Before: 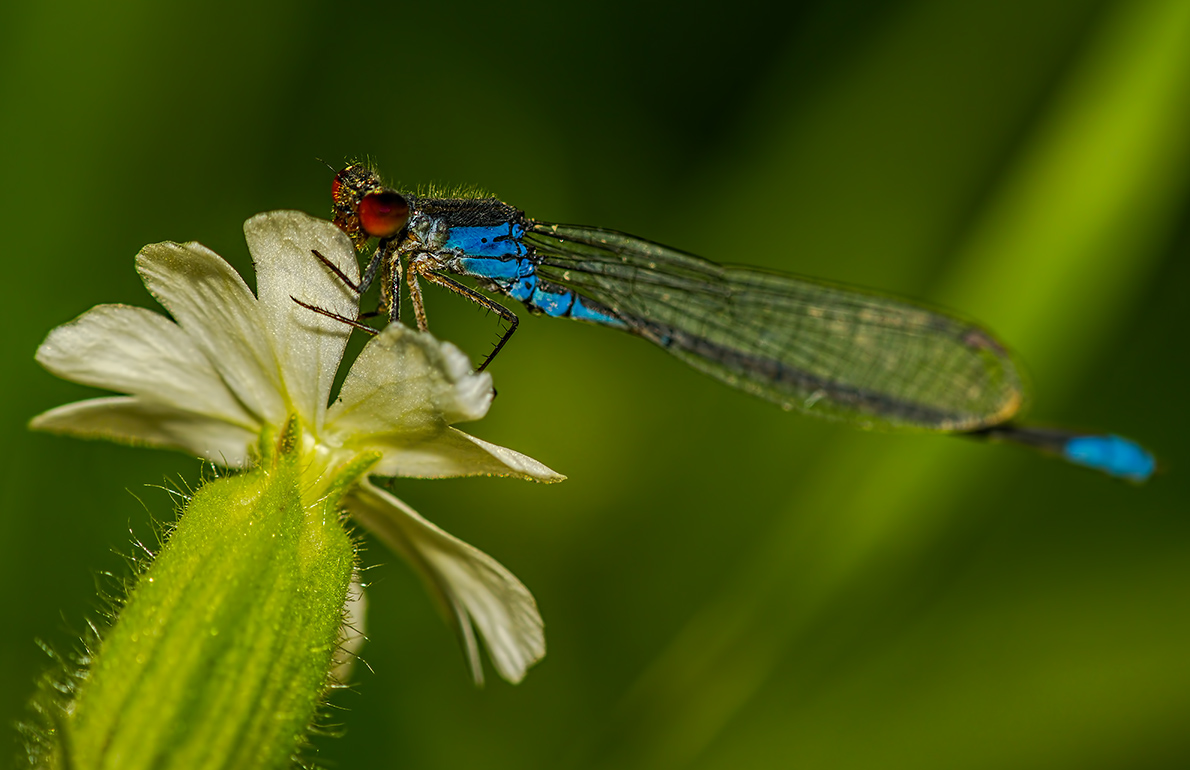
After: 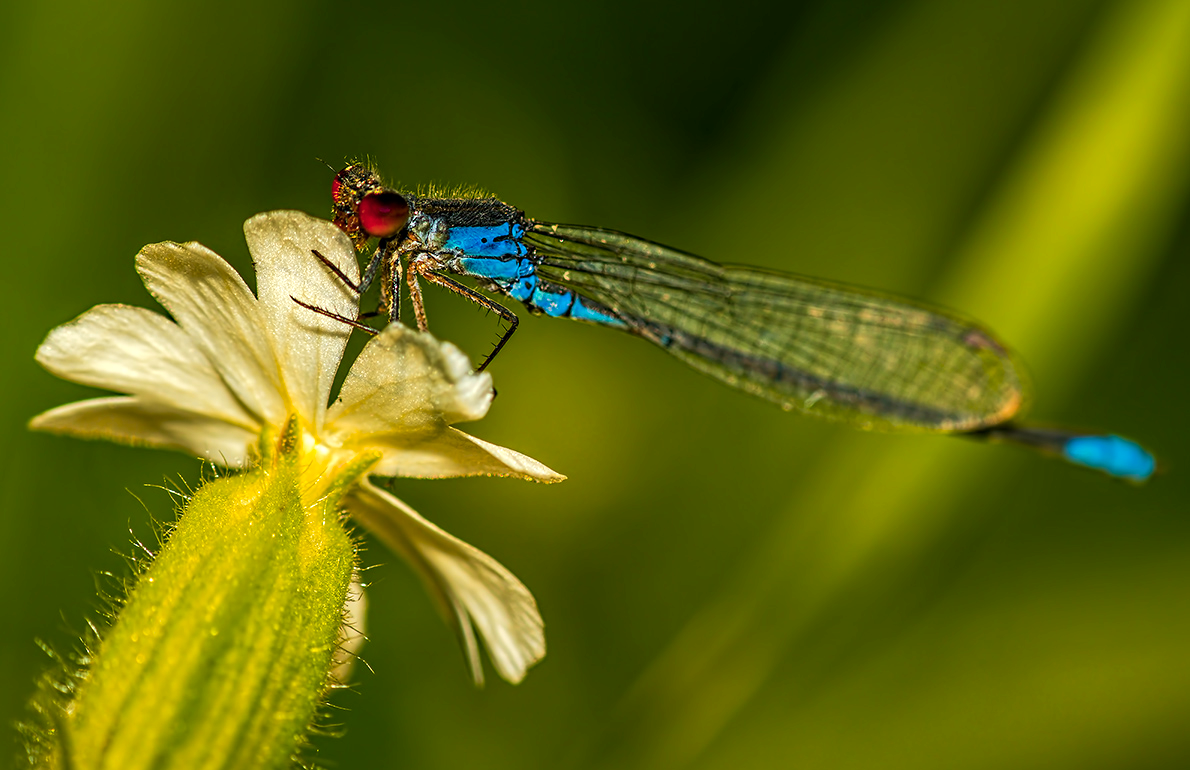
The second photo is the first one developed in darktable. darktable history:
exposure: black level correction 0, exposure 0.499 EV, compensate highlight preservation false
local contrast: mode bilateral grid, contrast 20, coarseness 51, detail 120%, midtone range 0.2
velvia: on, module defaults
color zones: curves: ch1 [(0.239, 0.552) (0.75, 0.5)]; ch2 [(0.25, 0.462) (0.749, 0.457)]
